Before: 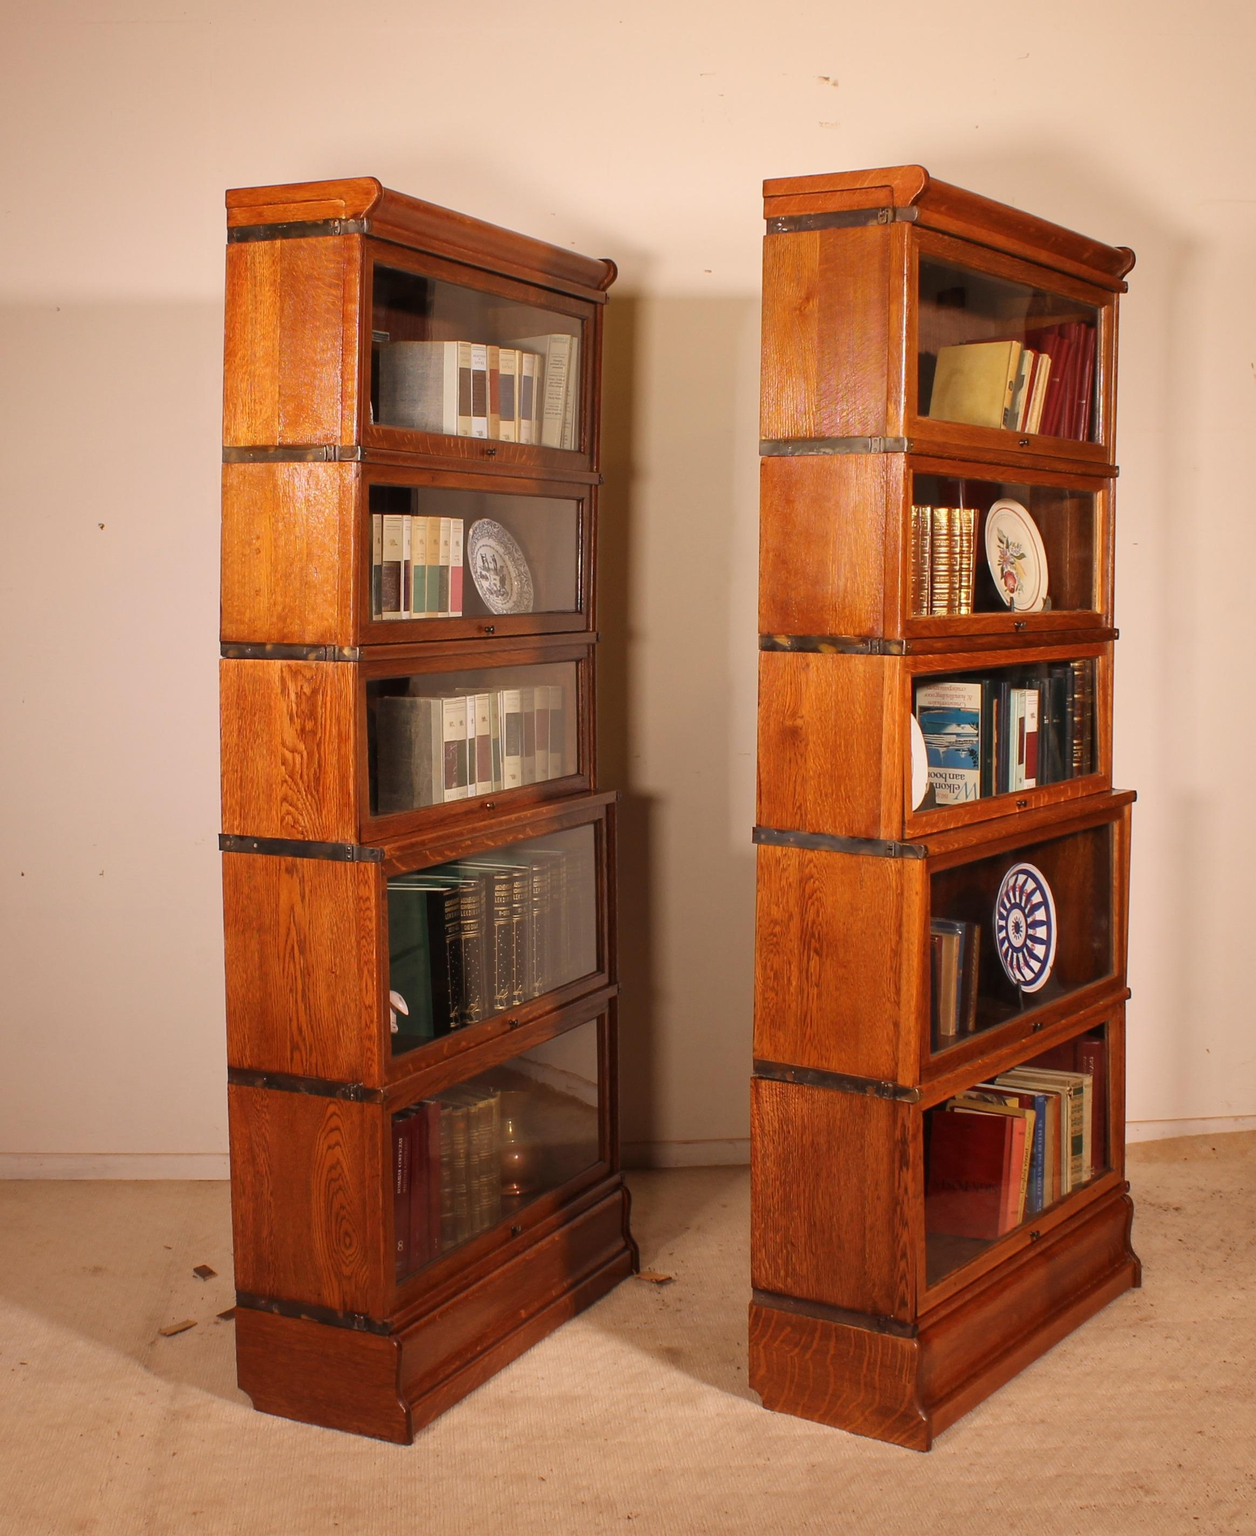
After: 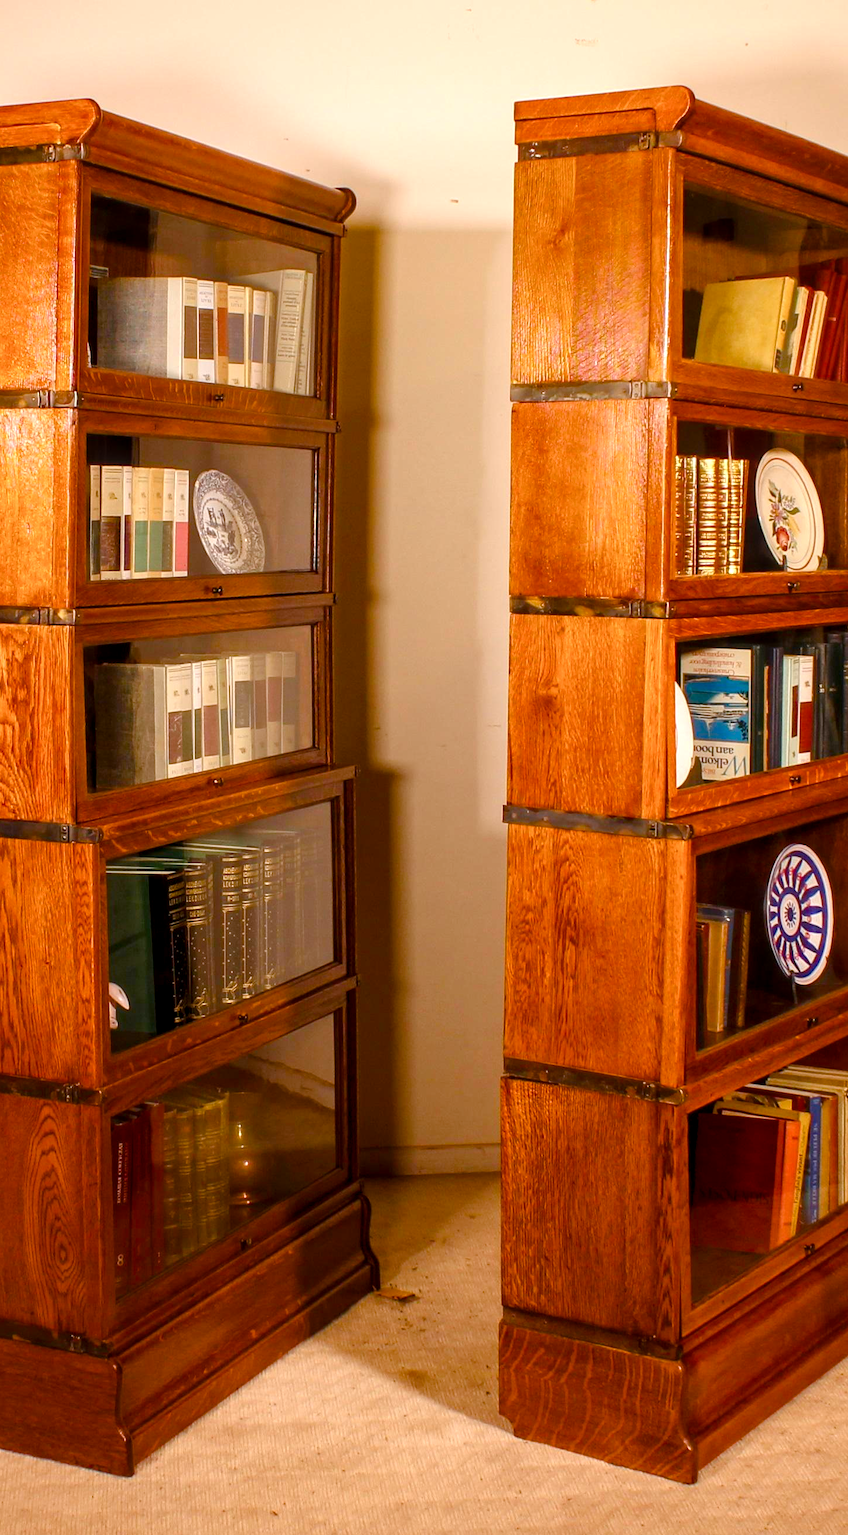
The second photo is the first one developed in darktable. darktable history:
crop and rotate: left 23.1%, top 5.632%, right 14.659%, bottom 2.305%
color balance rgb: power › hue 329.07°, linear chroma grading › global chroma 41.521%, perceptual saturation grading › global saturation 20%, perceptual saturation grading › highlights -49.202%, perceptual saturation grading › shadows 26.005%, global vibrance 20%
local contrast: on, module defaults
tone equalizer: -8 EV -0.379 EV, -7 EV -0.366 EV, -6 EV -0.354 EV, -5 EV -0.24 EV, -3 EV 0.225 EV, -2 EV 0.351 EV, -1 EV 0.374 EV, +0 EV 0.402 EV
tone curve: color space Lab, independent channels, preserve colors none
